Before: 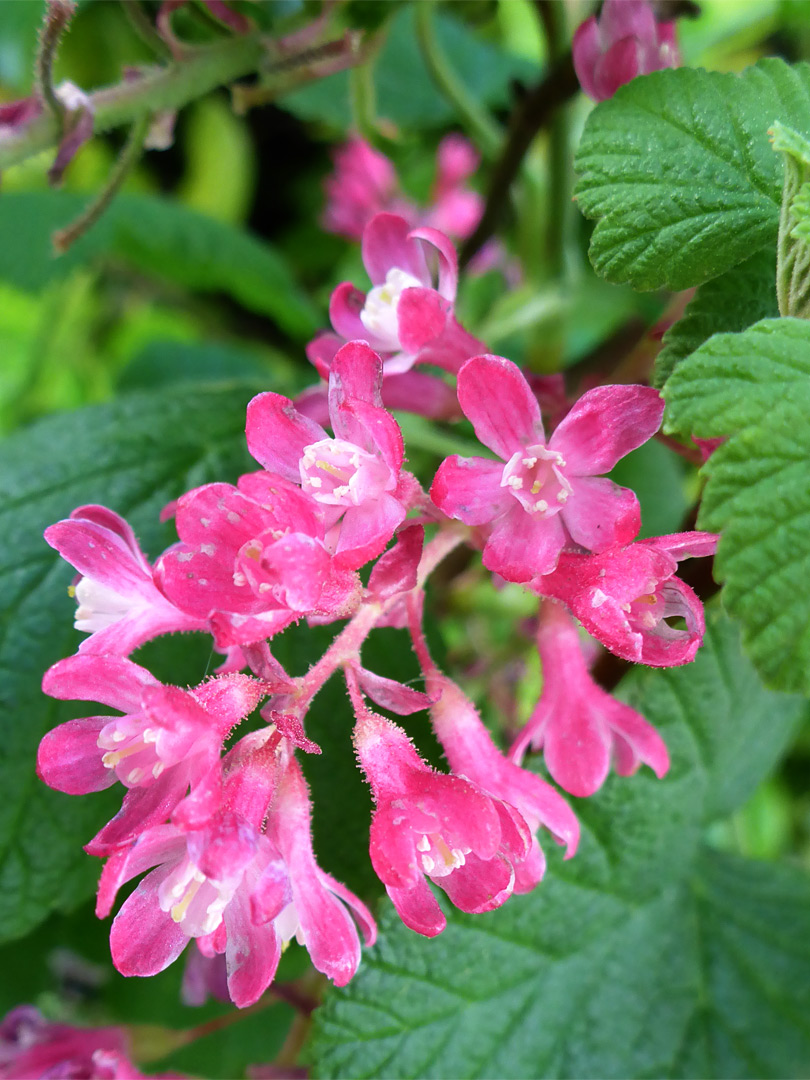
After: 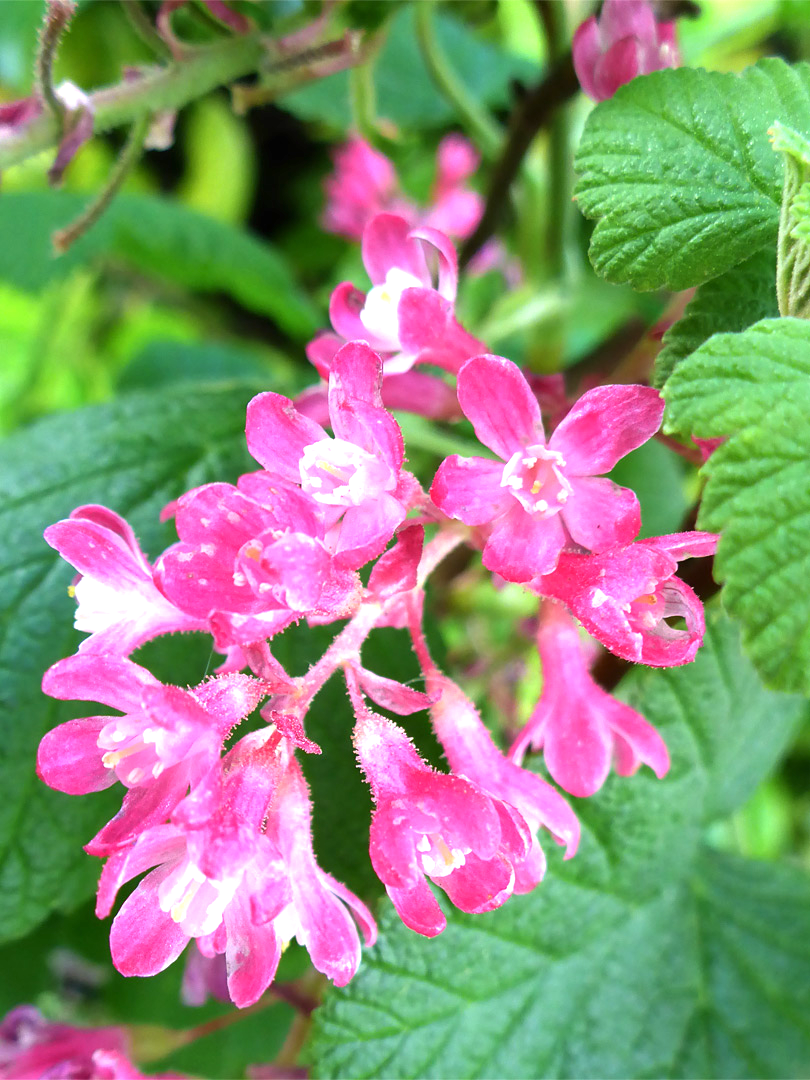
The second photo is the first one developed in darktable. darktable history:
exposure: exposure 0.805 EV, compensate highlight preservation false
